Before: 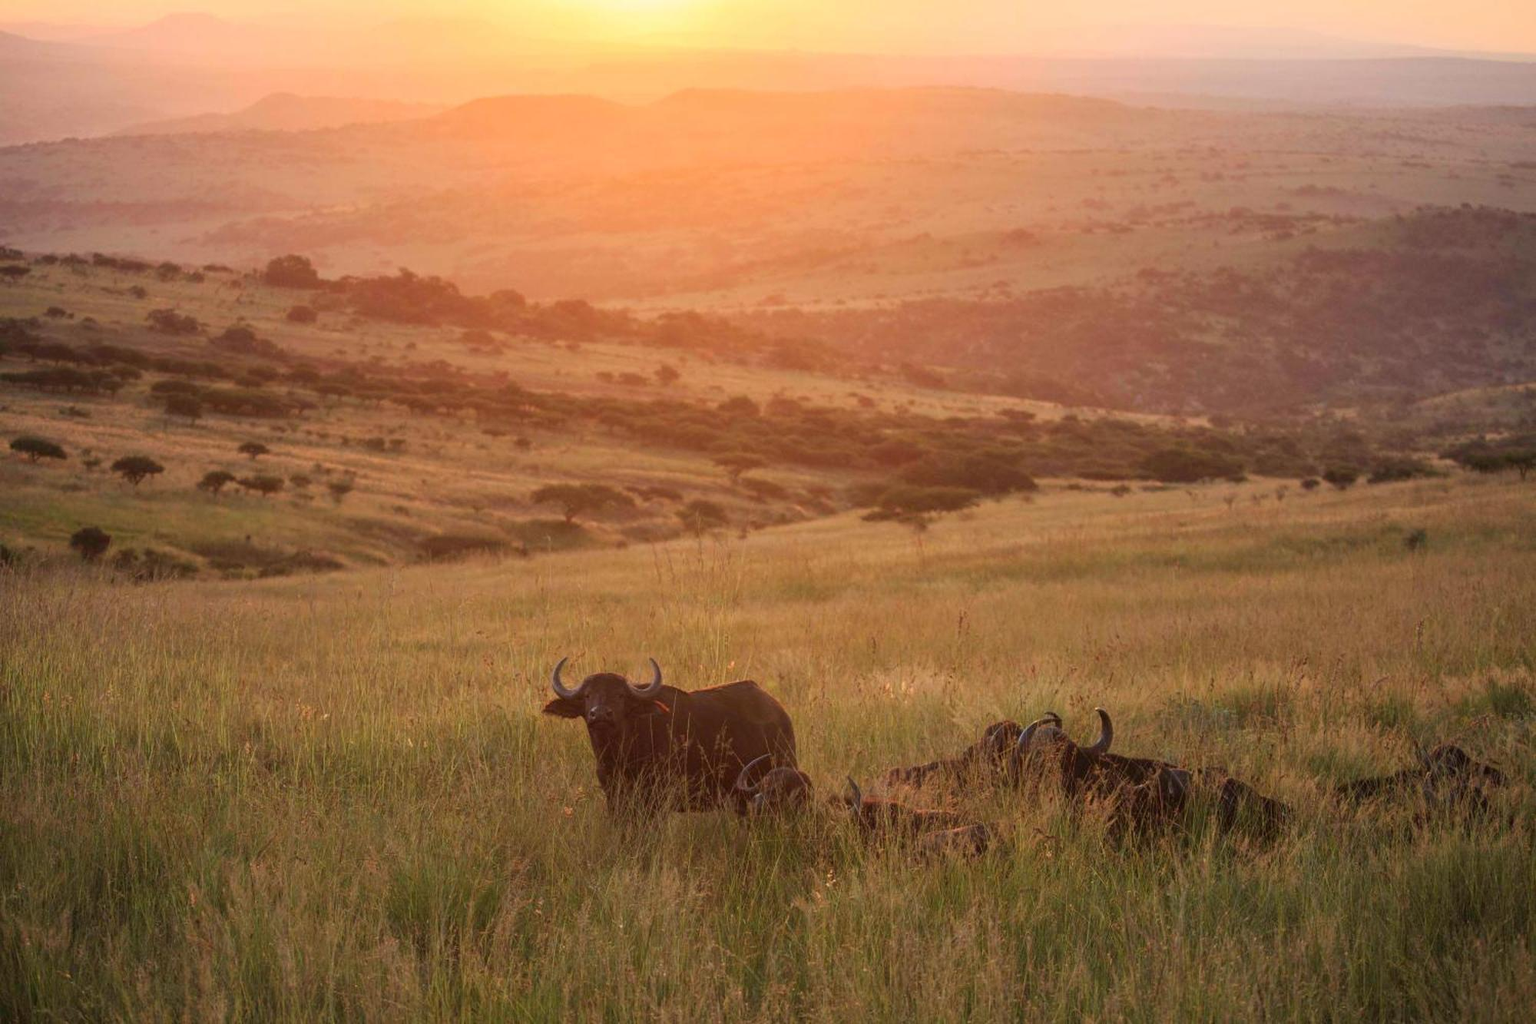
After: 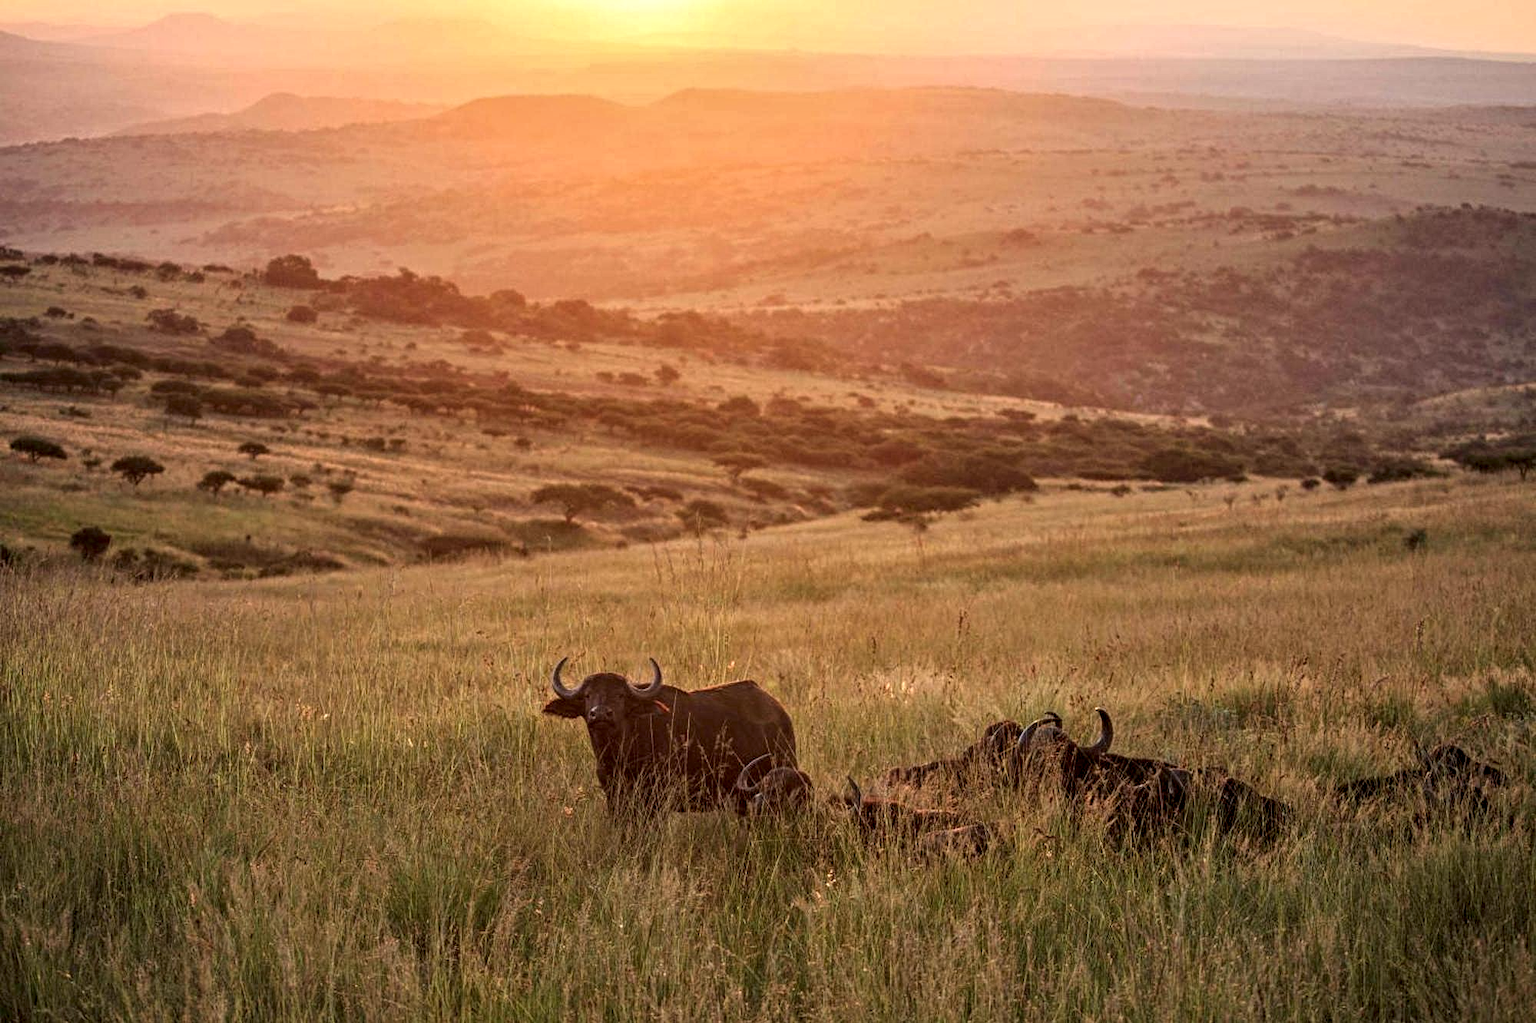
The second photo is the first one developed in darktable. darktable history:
contrast equalizer: octaves 7, y [[0.506, 0.531, 0.562, 0.606, 0.638, 0.669], [0.5 ×6], [0.5 ×6], [0 ×6], [0 ×6]]
local contrast: on, module defaults
